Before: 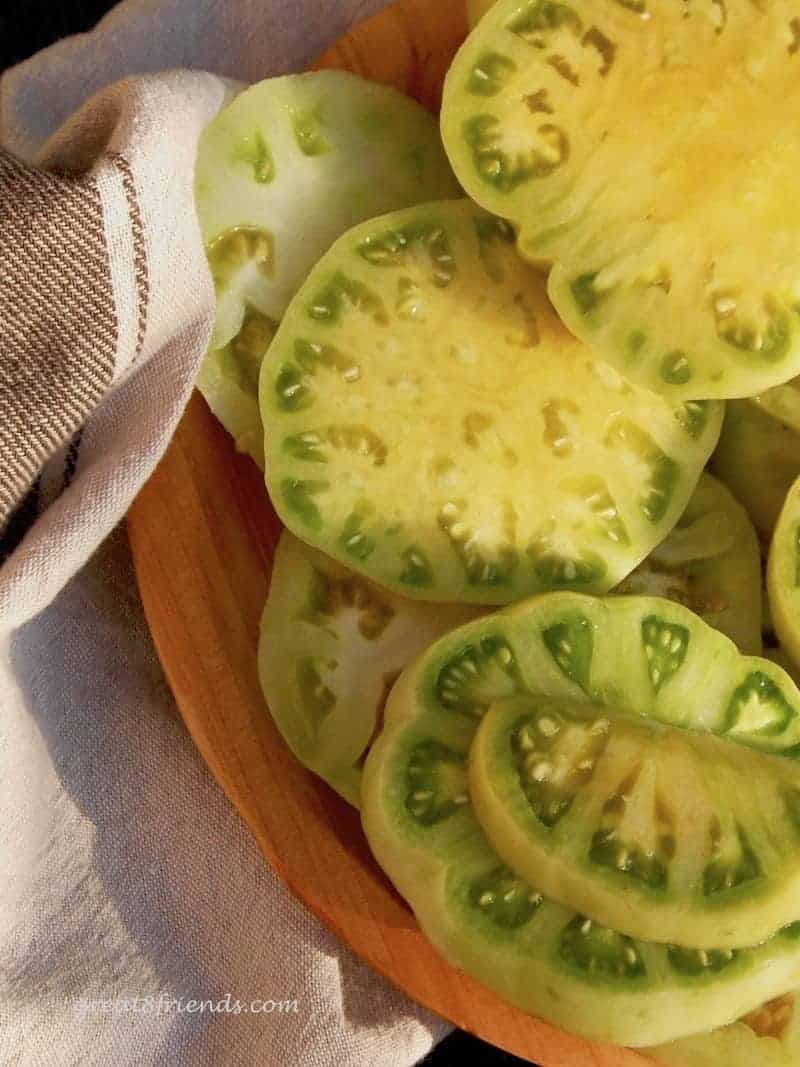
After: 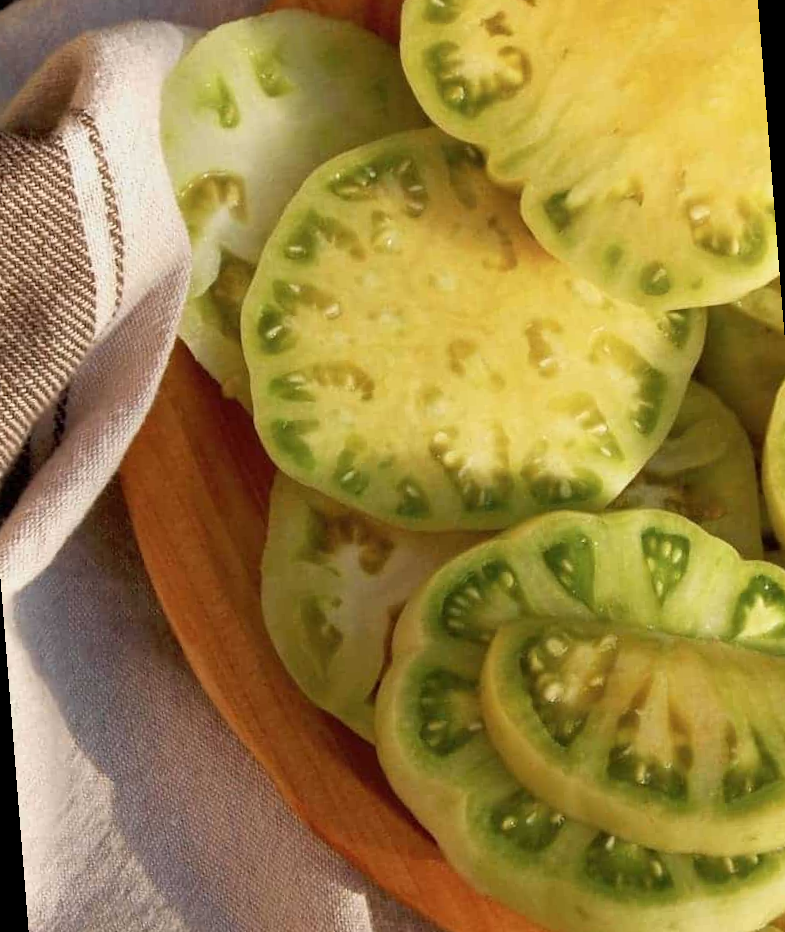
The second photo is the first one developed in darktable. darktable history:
rotate and perspective: rotation -4.57°, crop left 0.054, crop right 0.944, crop top 0.087, crop bottom 0.914
shadows and highlights: shadows 0, highlights 40
